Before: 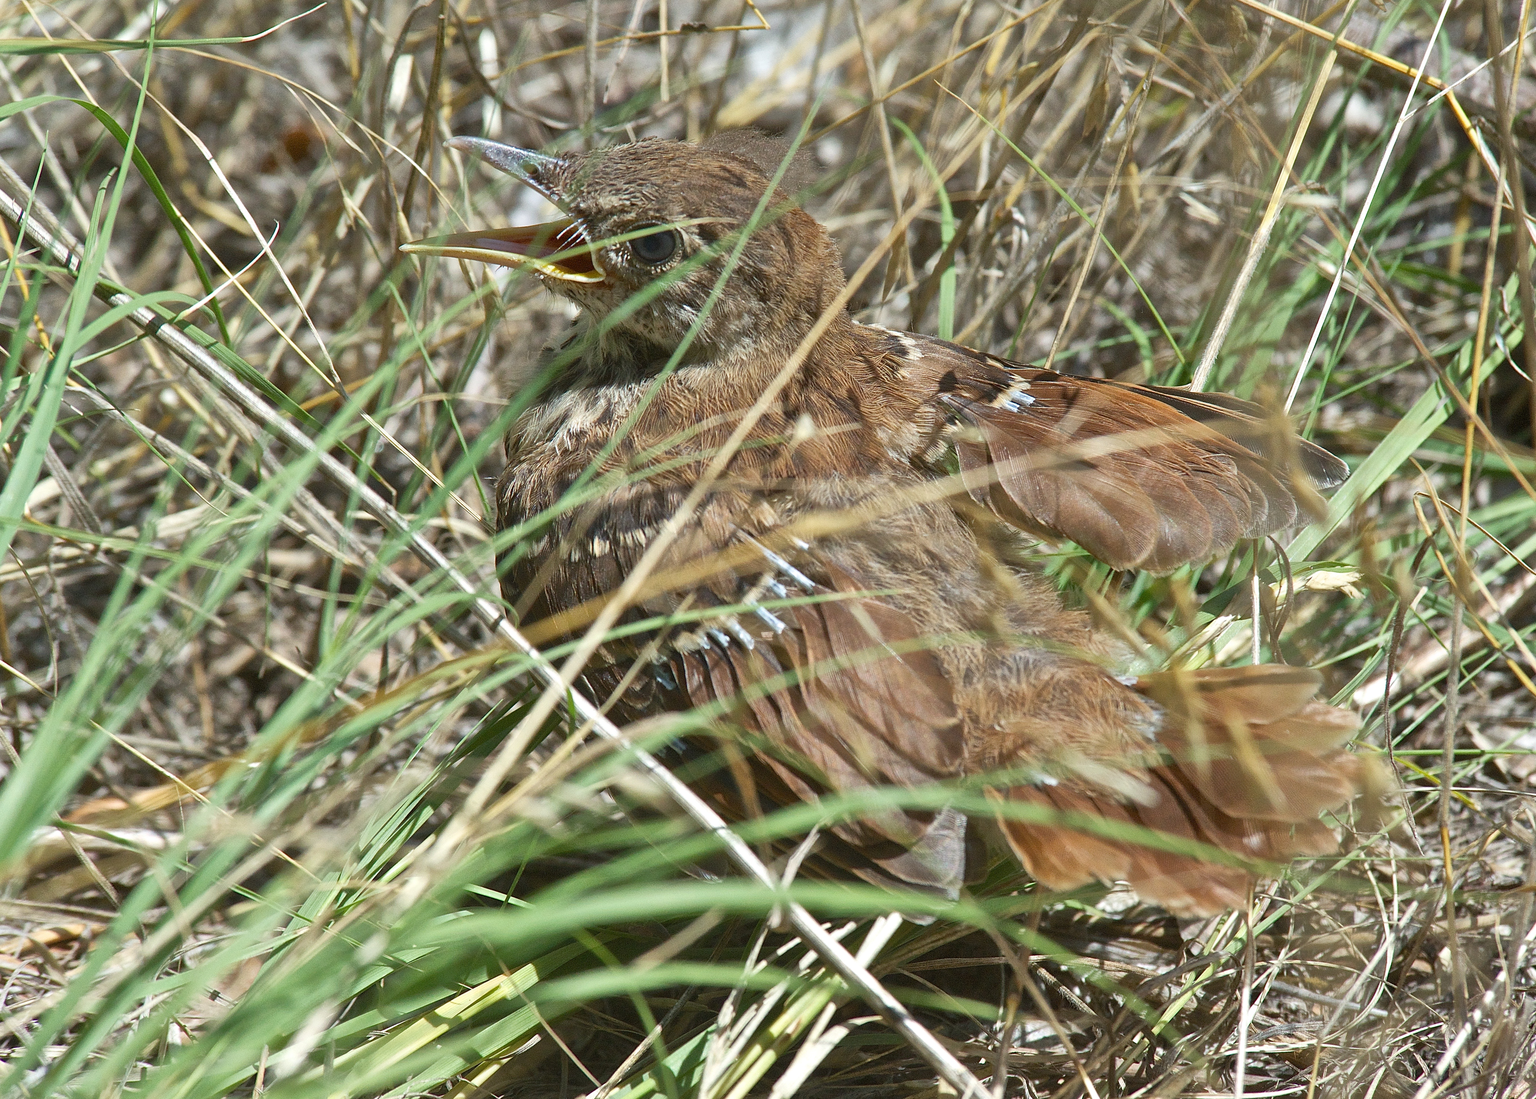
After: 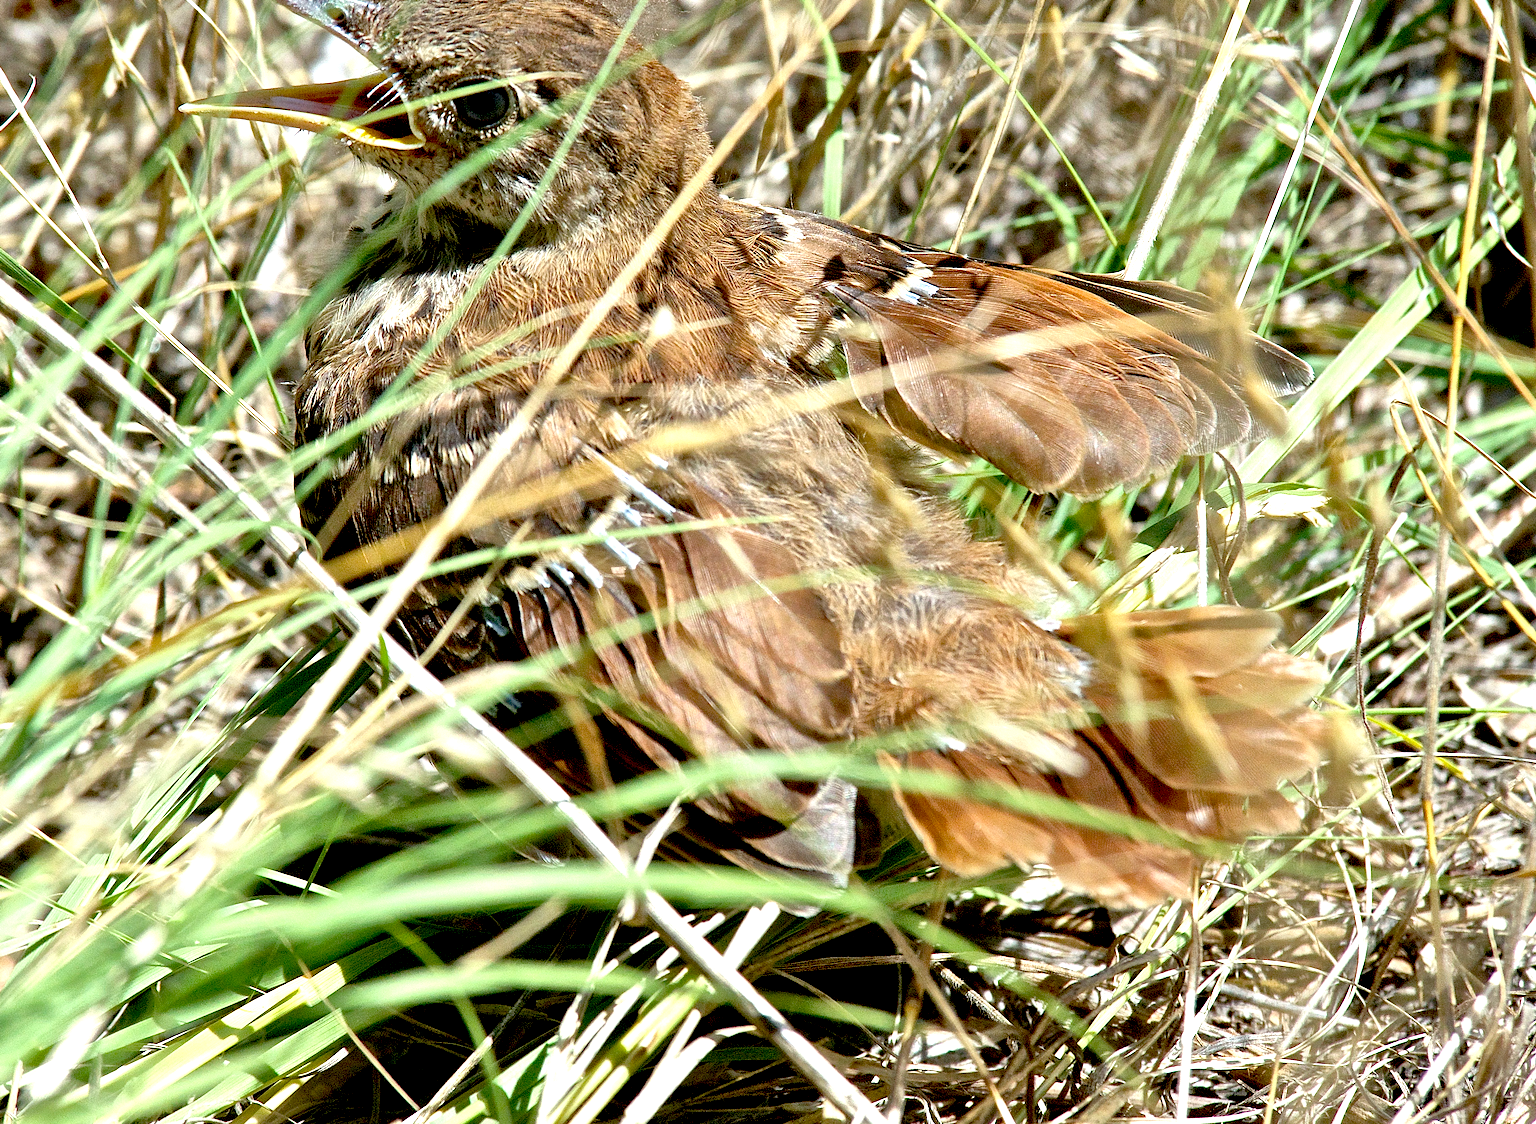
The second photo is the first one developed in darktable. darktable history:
exposure: black level correction 0.034, exposure 0.904 EV, compensate highlight preservation false
crop: left 16.275%, top 14.367%
